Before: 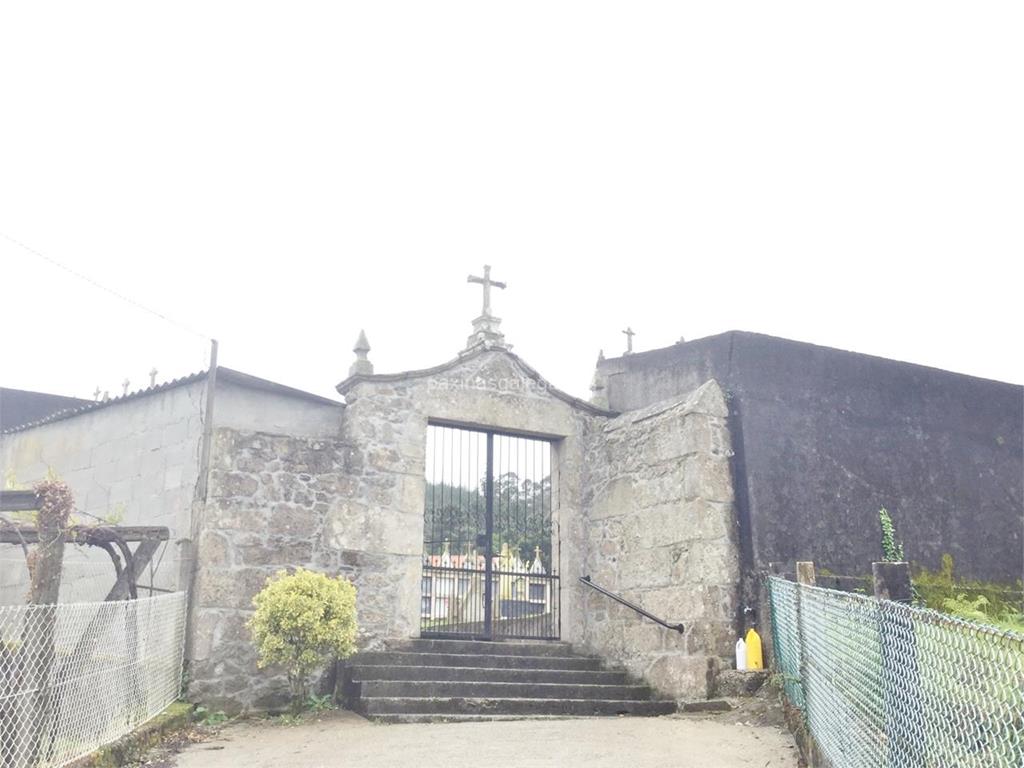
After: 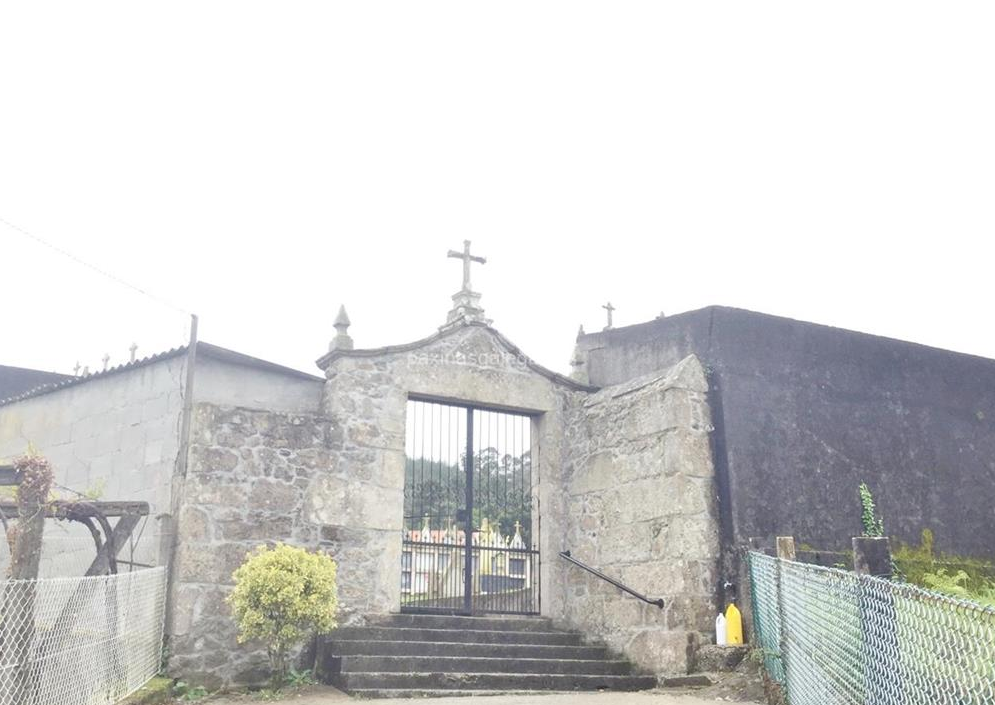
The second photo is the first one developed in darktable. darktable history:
crop: left 2.049%, top 3.333%, right 0.742%, bottom 4.851%
